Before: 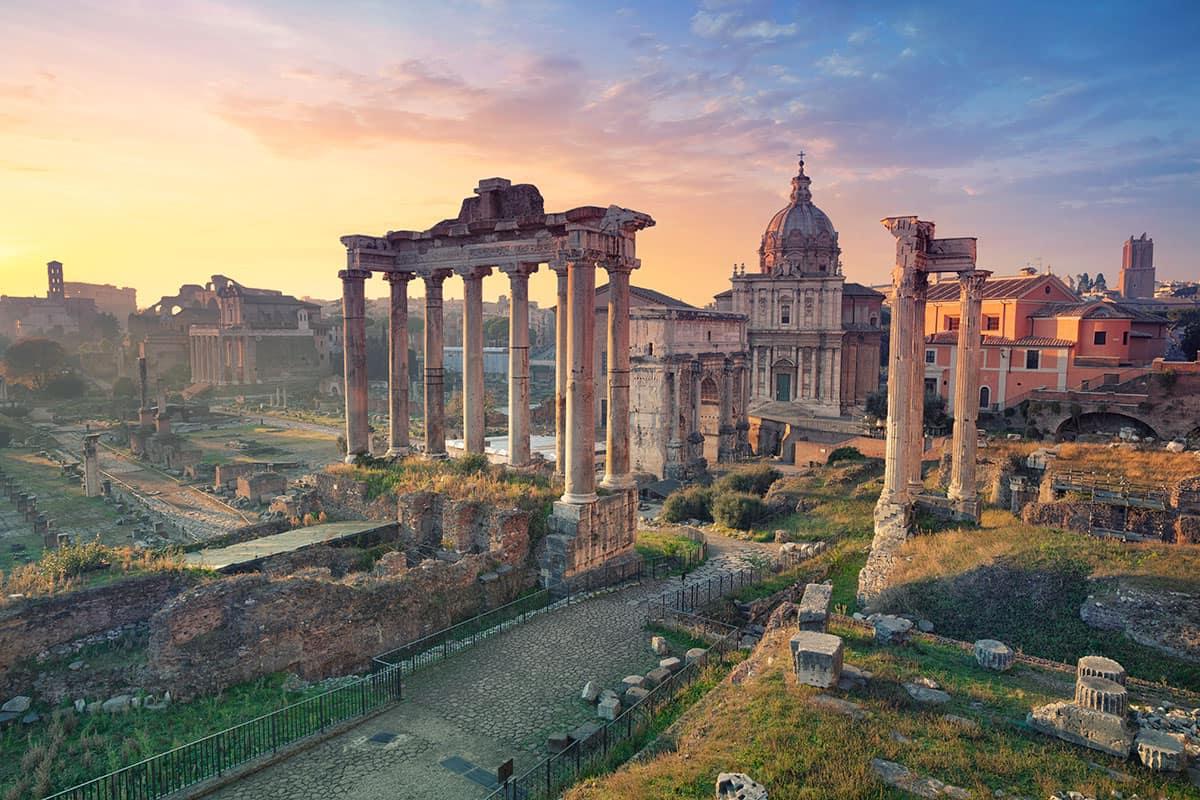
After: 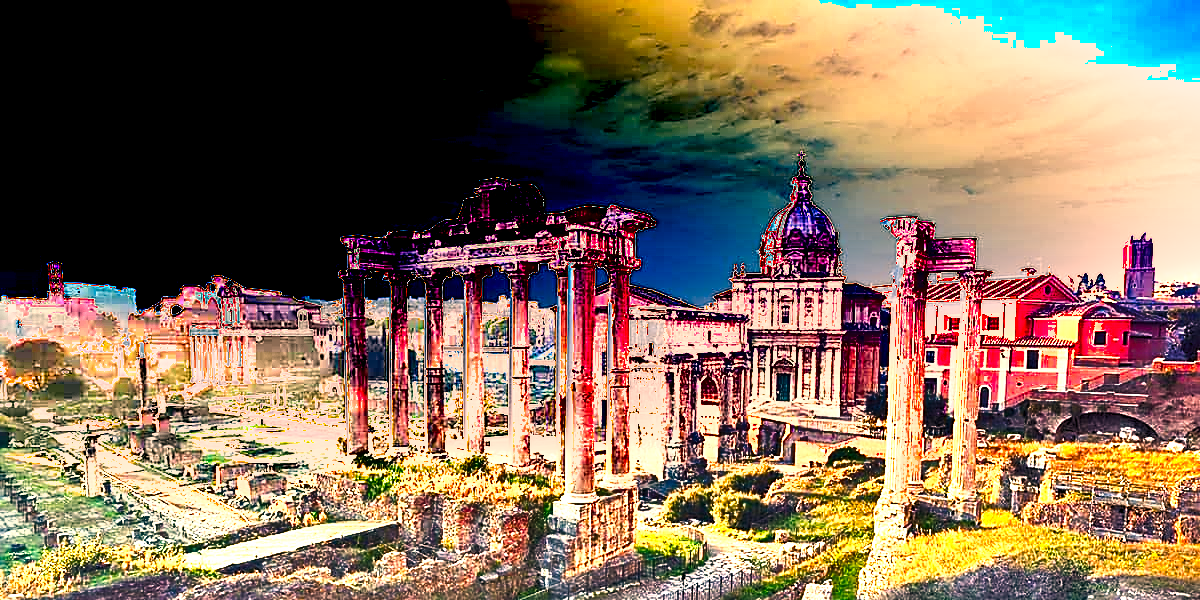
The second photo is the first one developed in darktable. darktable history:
shadows and highlights: white point adjustment 0.065, highlights color adjustment 89.47%, soften with gaussian
color correction: highlights a* 22.13, highlights b* 22.25
levels: levels [0.026, 0.507, 0.987]
sharpen: on, module defaults
crop: bottom 24.992%
exposure: black level correction 0, exposure 1.176 EV, compensate highlight preservation false
color balance rgb: perceptual saturation grading › global saturation 38.687%, perceptual saturation grading › highlights -24.893%, perceptual saturation grading › mid-tones 34.896%, perceptual saturation grading › shadows 35.229%, perceptual brilliance grading › highlights 46.606%, perceptual brilliance grading › mid-tones 21.733%, perceptual brilliance grading › shadows -5.641%
